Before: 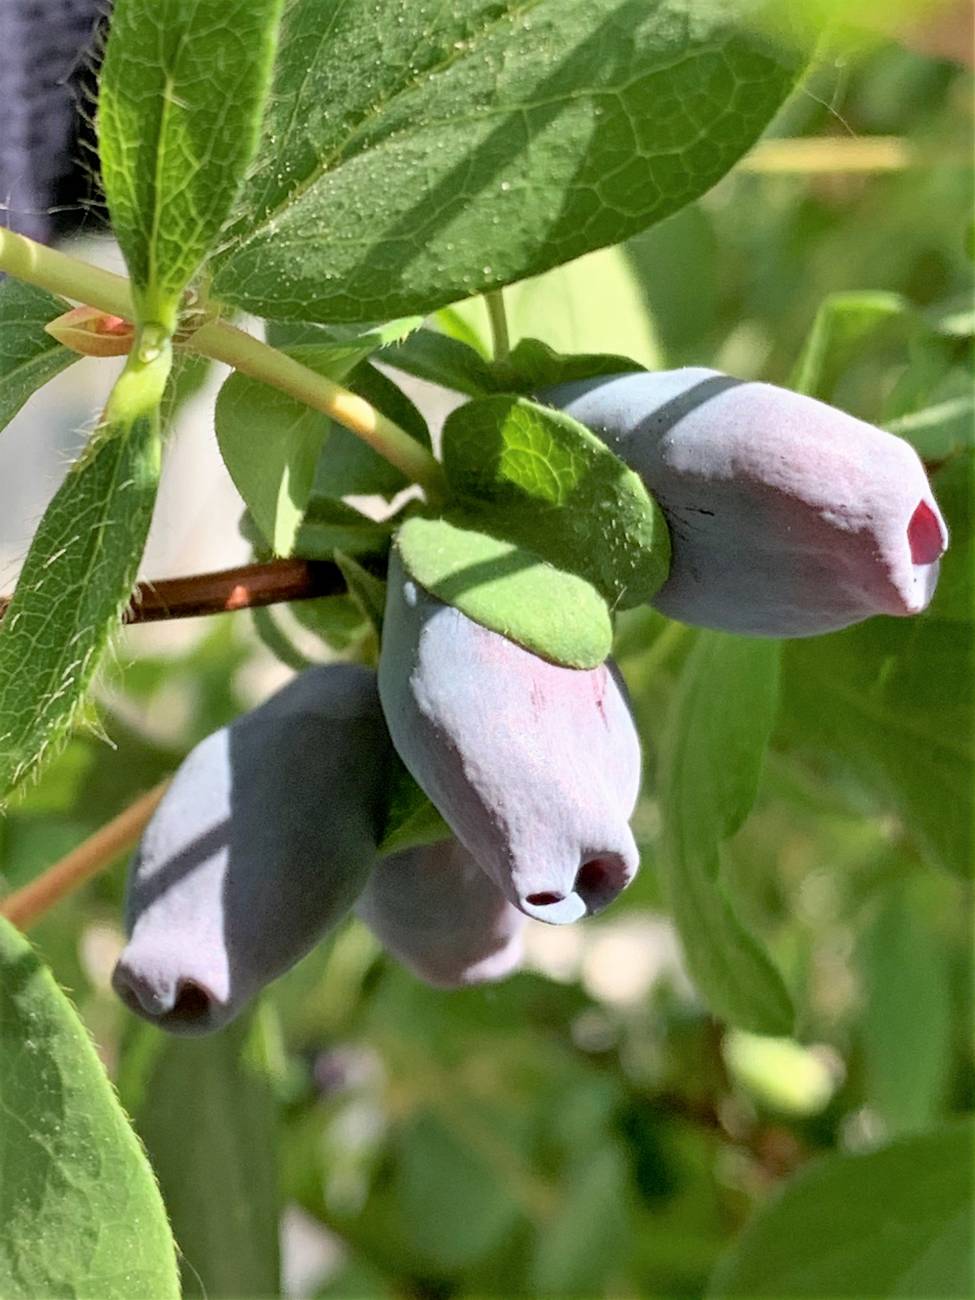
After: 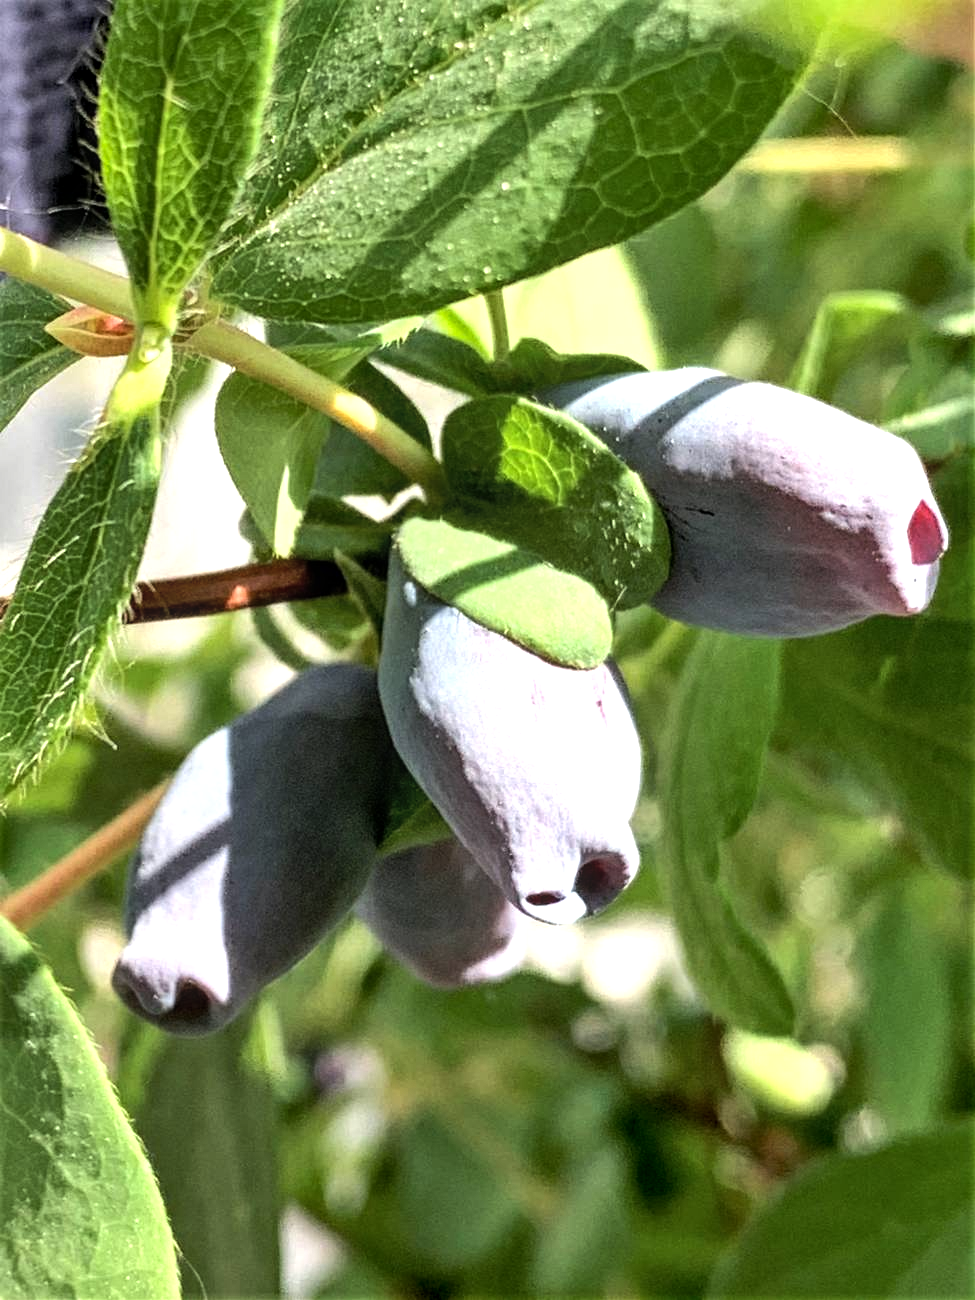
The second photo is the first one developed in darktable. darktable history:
local contrast: on, module defaults
tone equalizer: -8 EV -0.719 EV, -7 EV -0.701 EV, -6 EV -0.597 EV, -5 EV -0.375 EV, -3 EV 0.399 EV, -2 EV 0.6 EV, -1 EV 0.683 EV, +0 EV 0.72 EV, edges refinement/feathering 500, mask exposure compensation -1.57 EV, preserve details no
shadows and highlights: shadows 25.4, highlights -23.61
